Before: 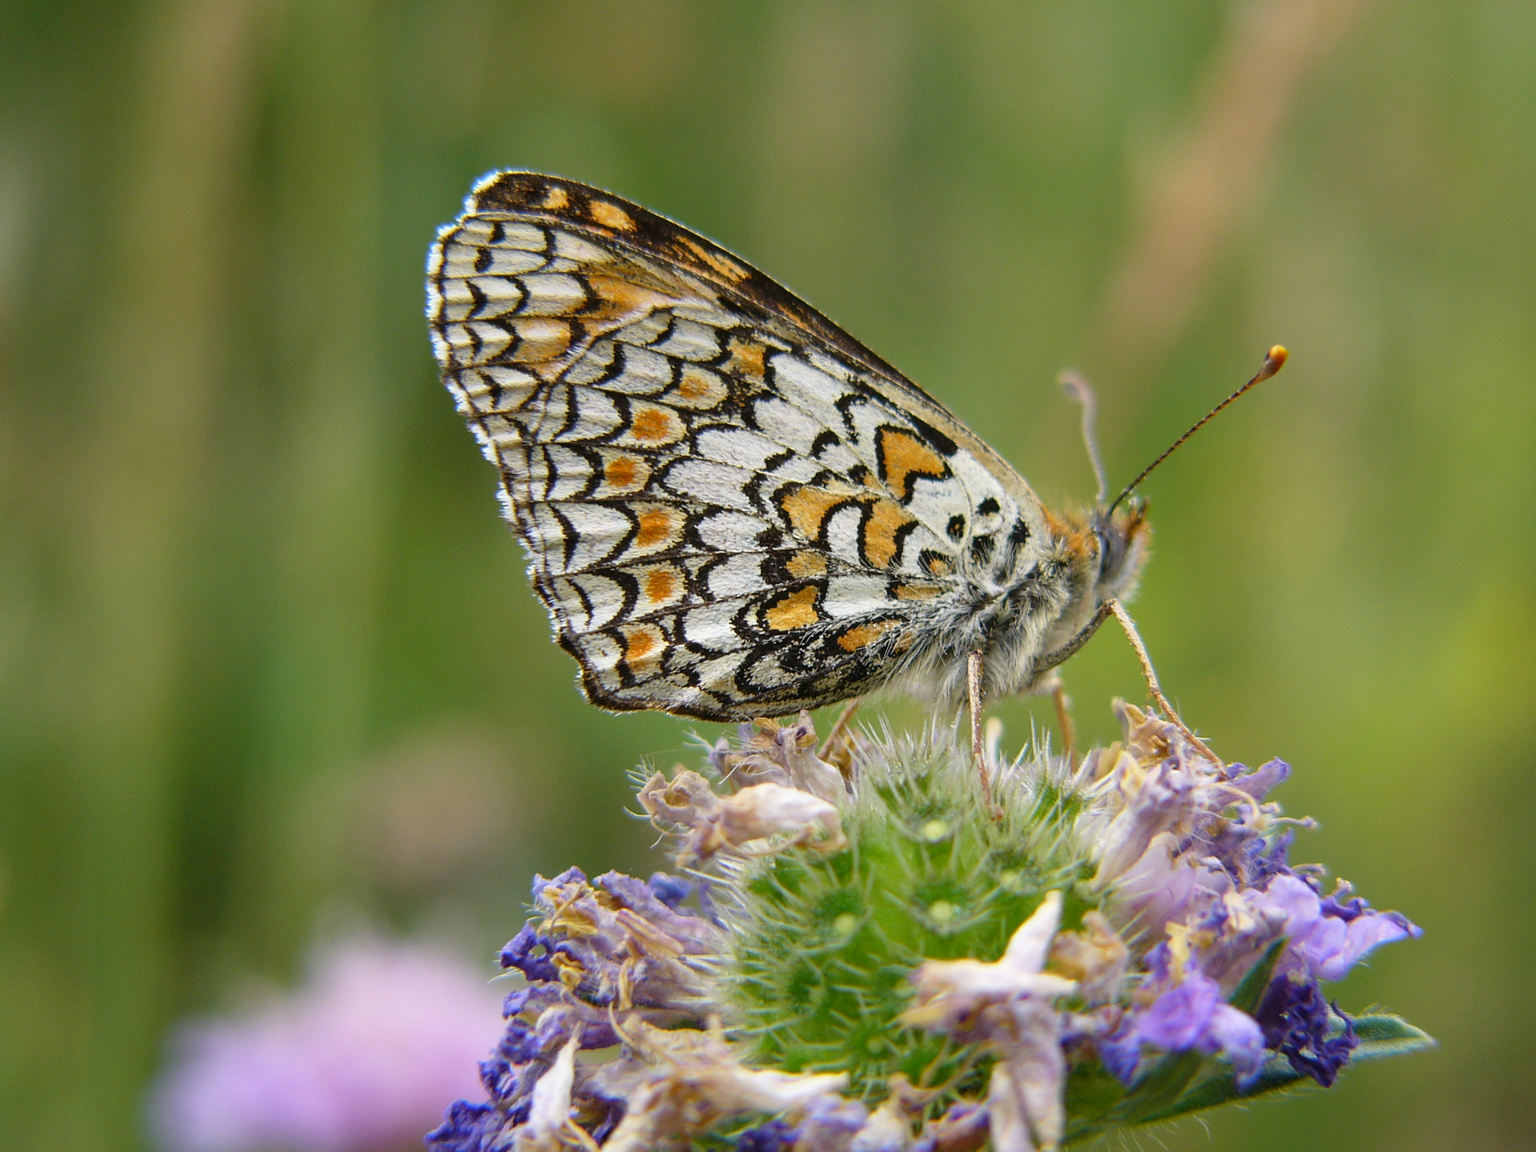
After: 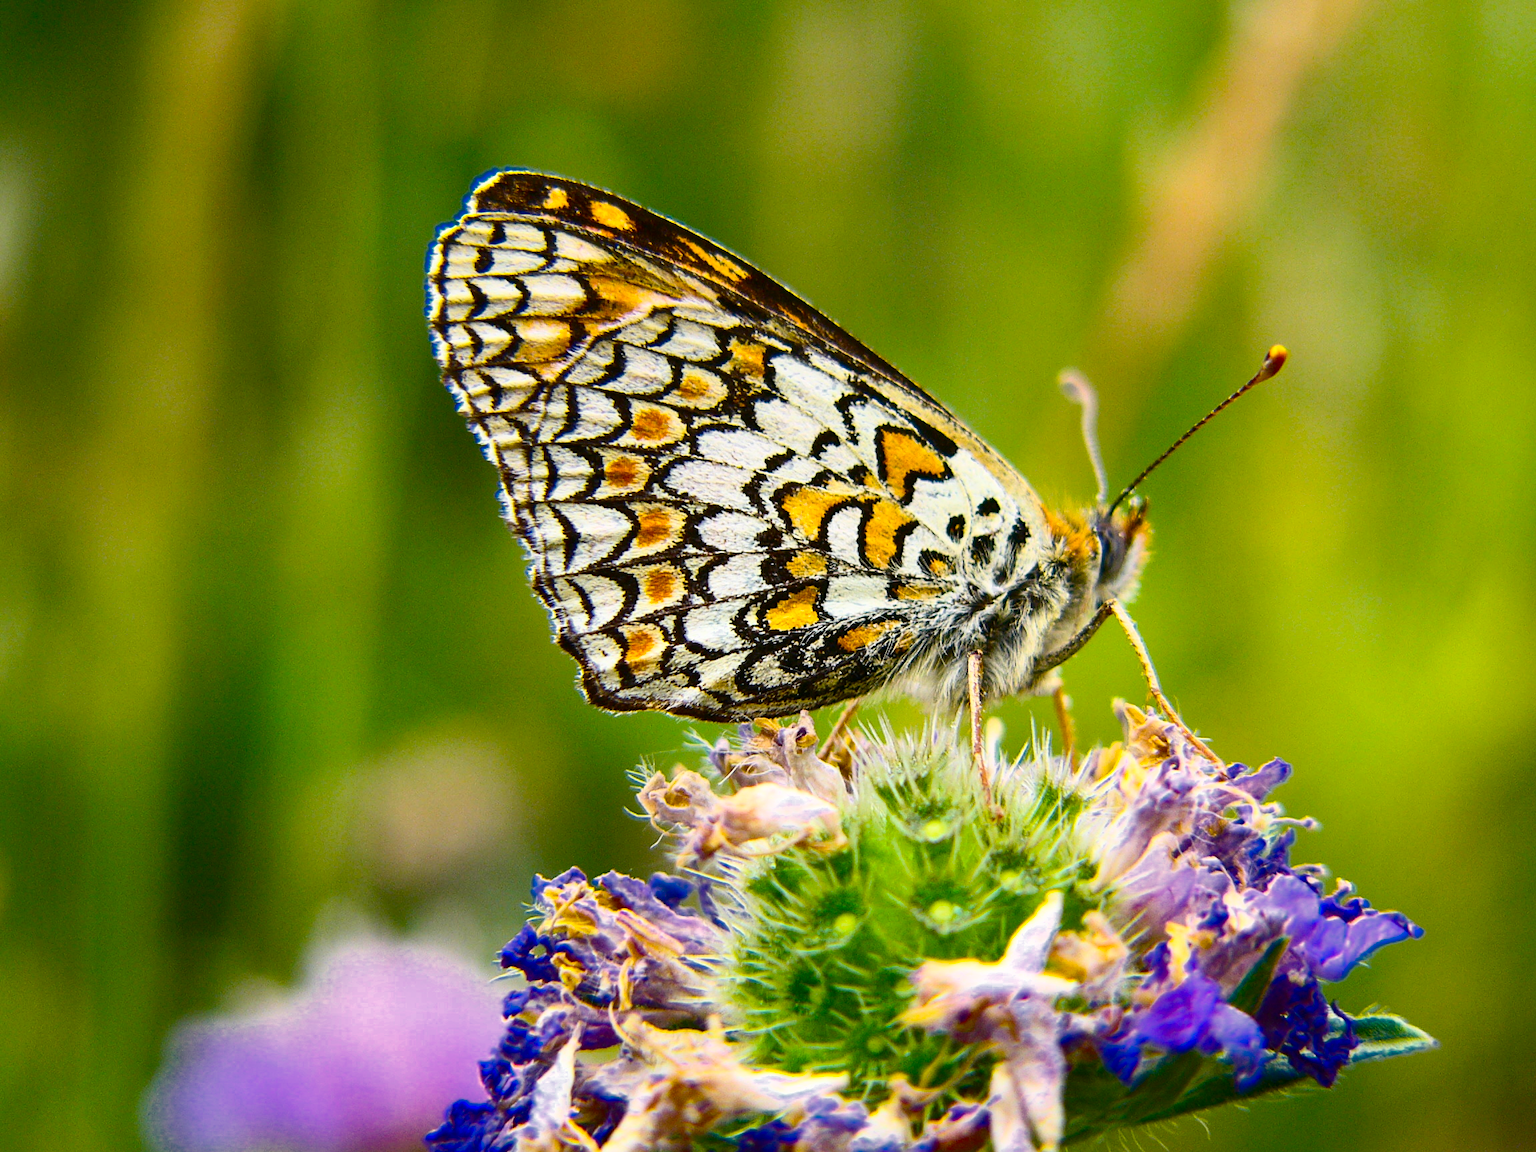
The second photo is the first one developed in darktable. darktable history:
contrast brightness saturation: contrast 0.4, brightness 0.1, saturation 0.21
base curve: curves: ch0 [(0, 0) (0.472, 0.455) (1, 1)], preserve colors none
color zones: curves: ch0 [(0, 0.497) (0.143, 0.5) (0.286, 0.5) (0.429, 0.483) (0.571, 0.116) (0.714, -0.006) (0.857, 0.28) (1, 0.497)]
color balance rgb: linear chroma grading › global chroma 15%, perceptual saturation grading › global saturation 30%
